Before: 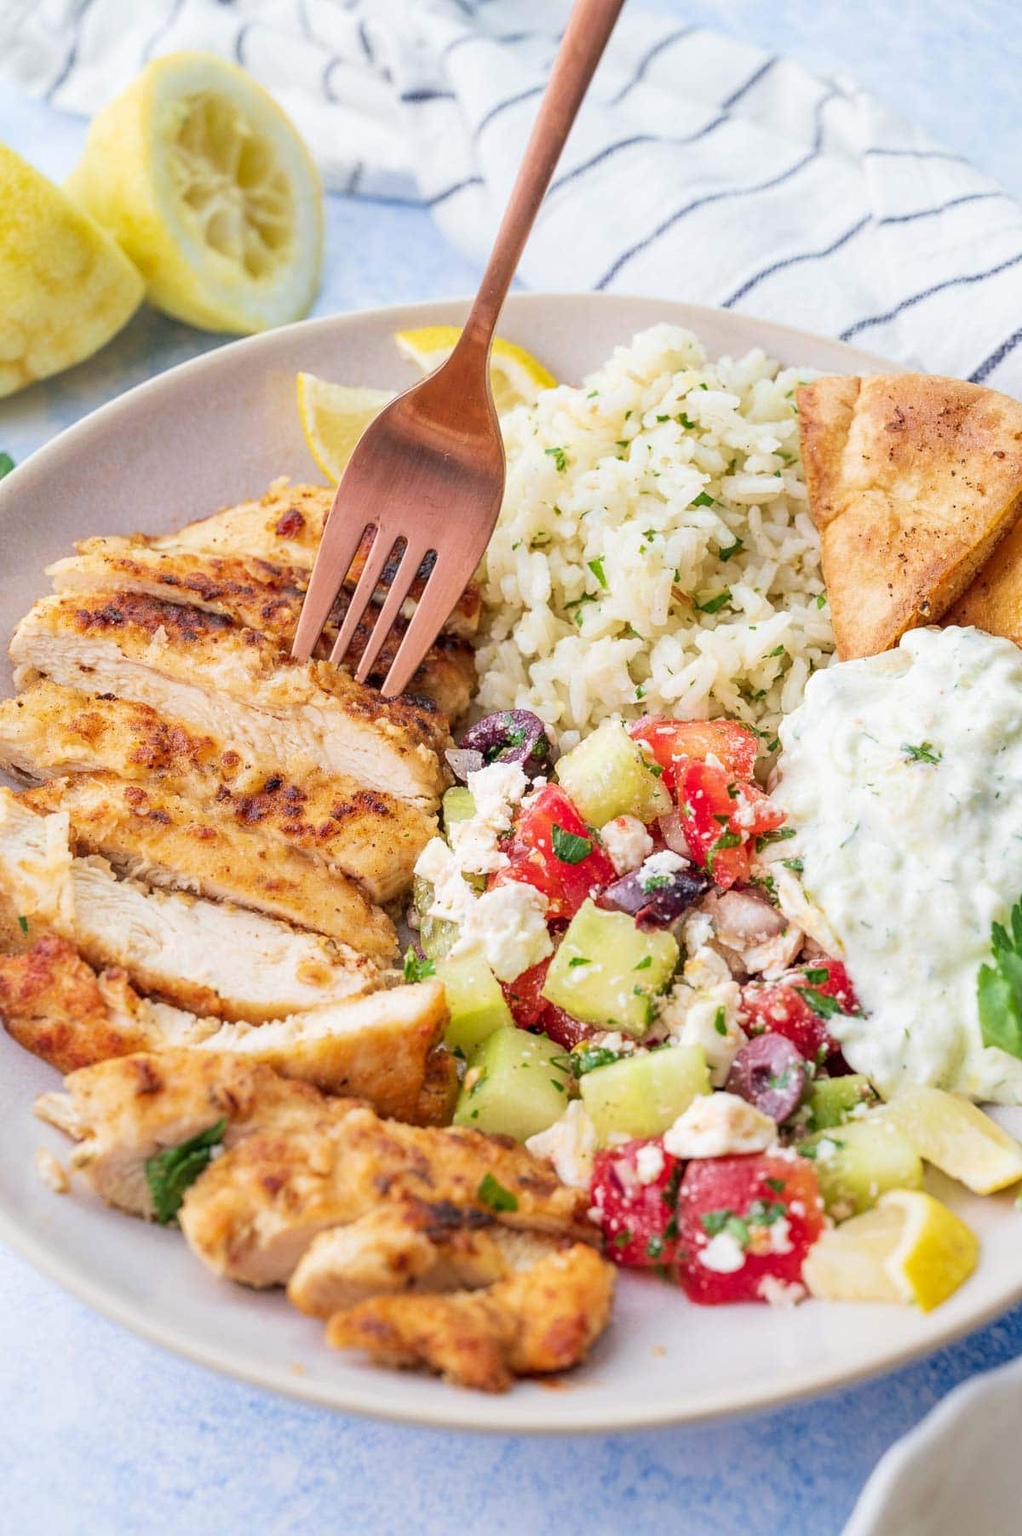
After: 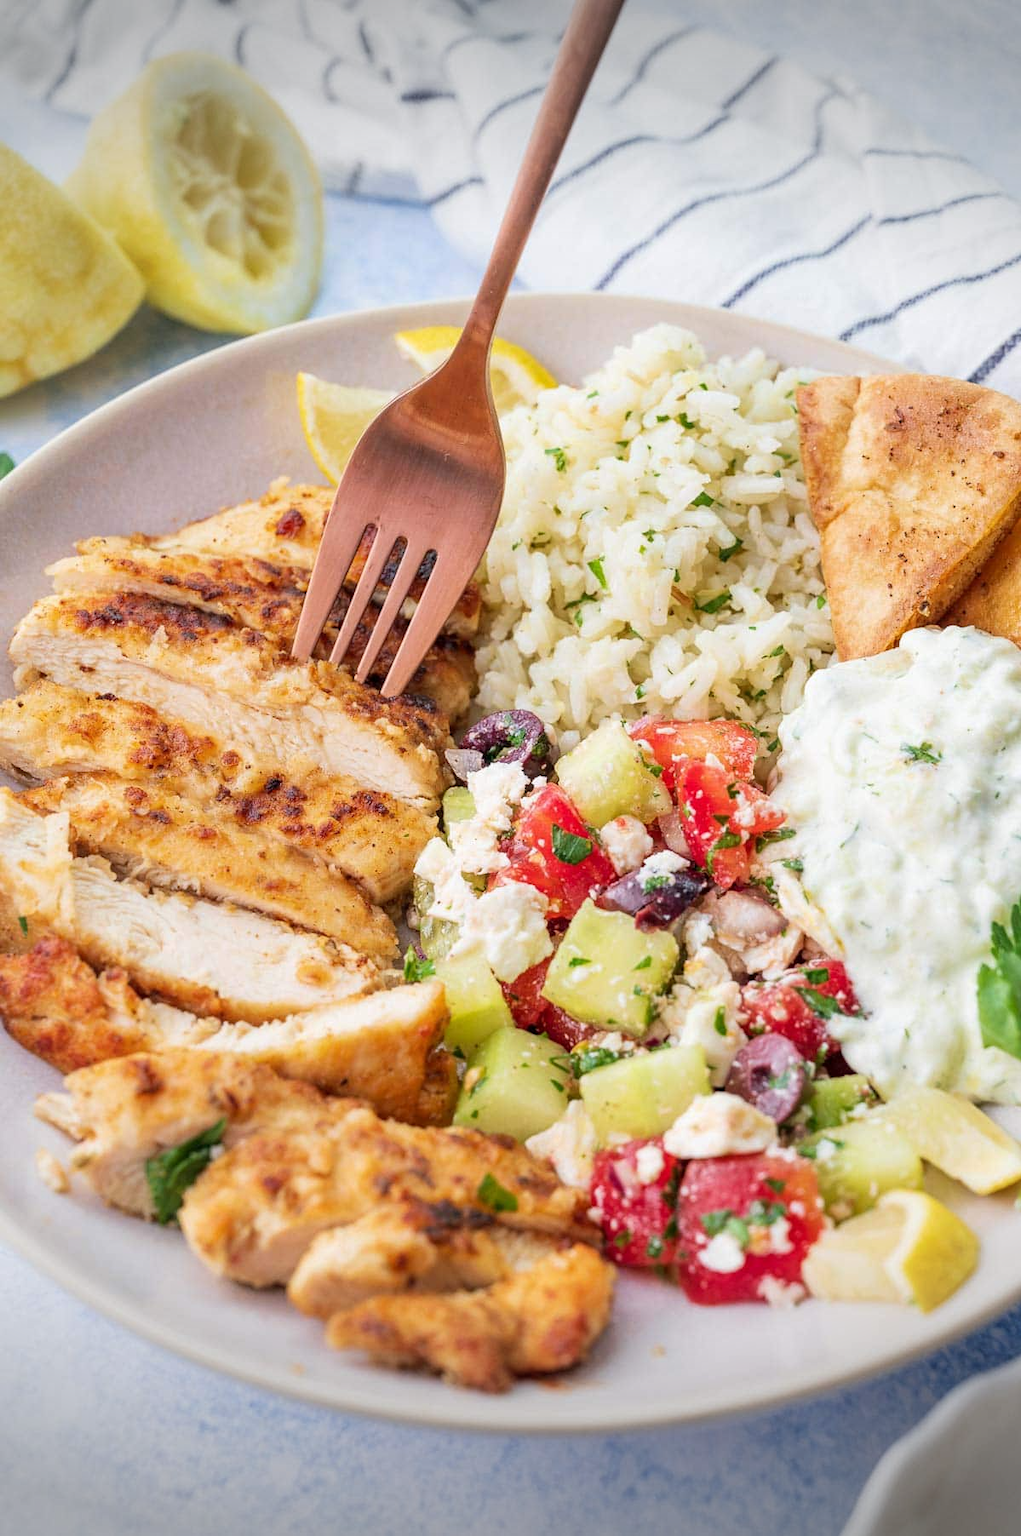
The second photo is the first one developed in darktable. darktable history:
vignetting: fall-off start 99.83%, width/height ratio 1.31, unbound false
